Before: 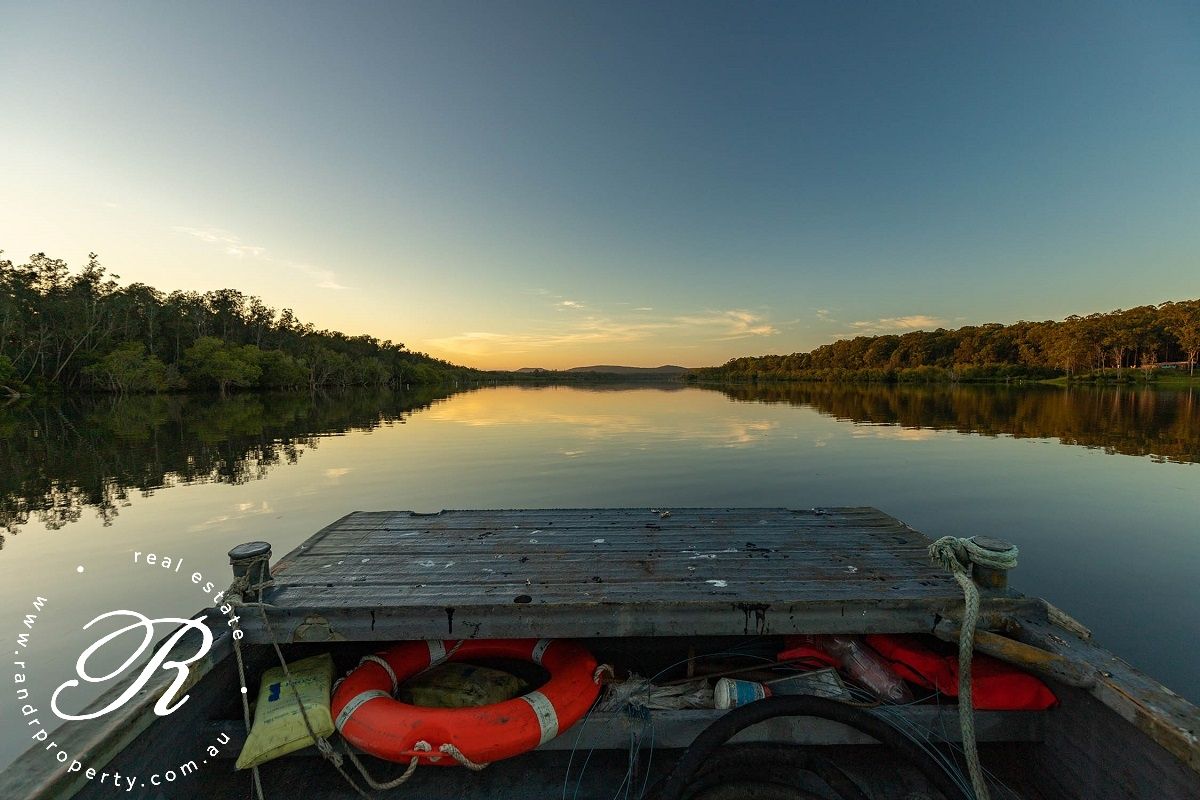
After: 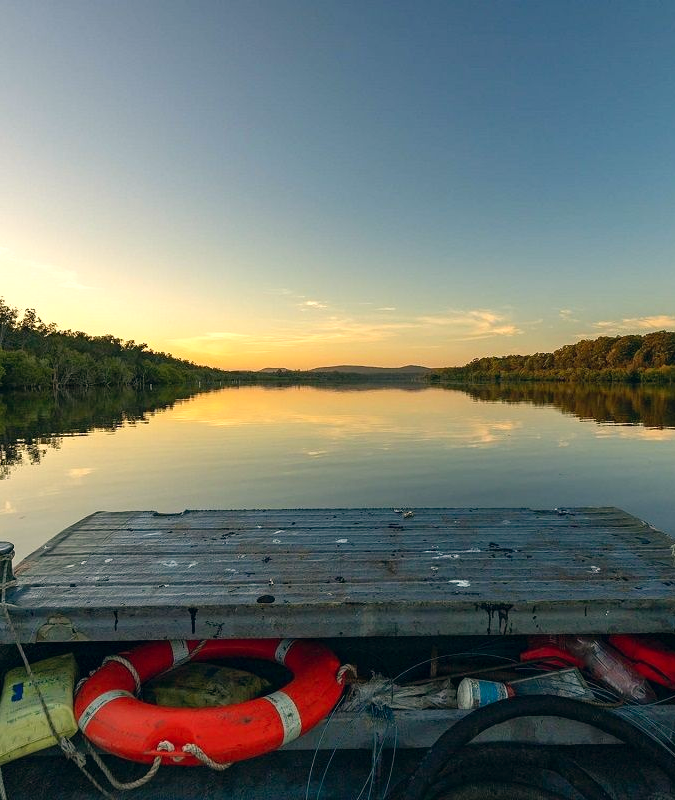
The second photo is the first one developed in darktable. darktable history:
levels: levels [0, 0.435, 0.917]
crop: left 21.496%, right 22.254%
color correction: highlights a* 5.38, highlights b* 5.3, shadows a* -4.26, shadows b* -5.11
